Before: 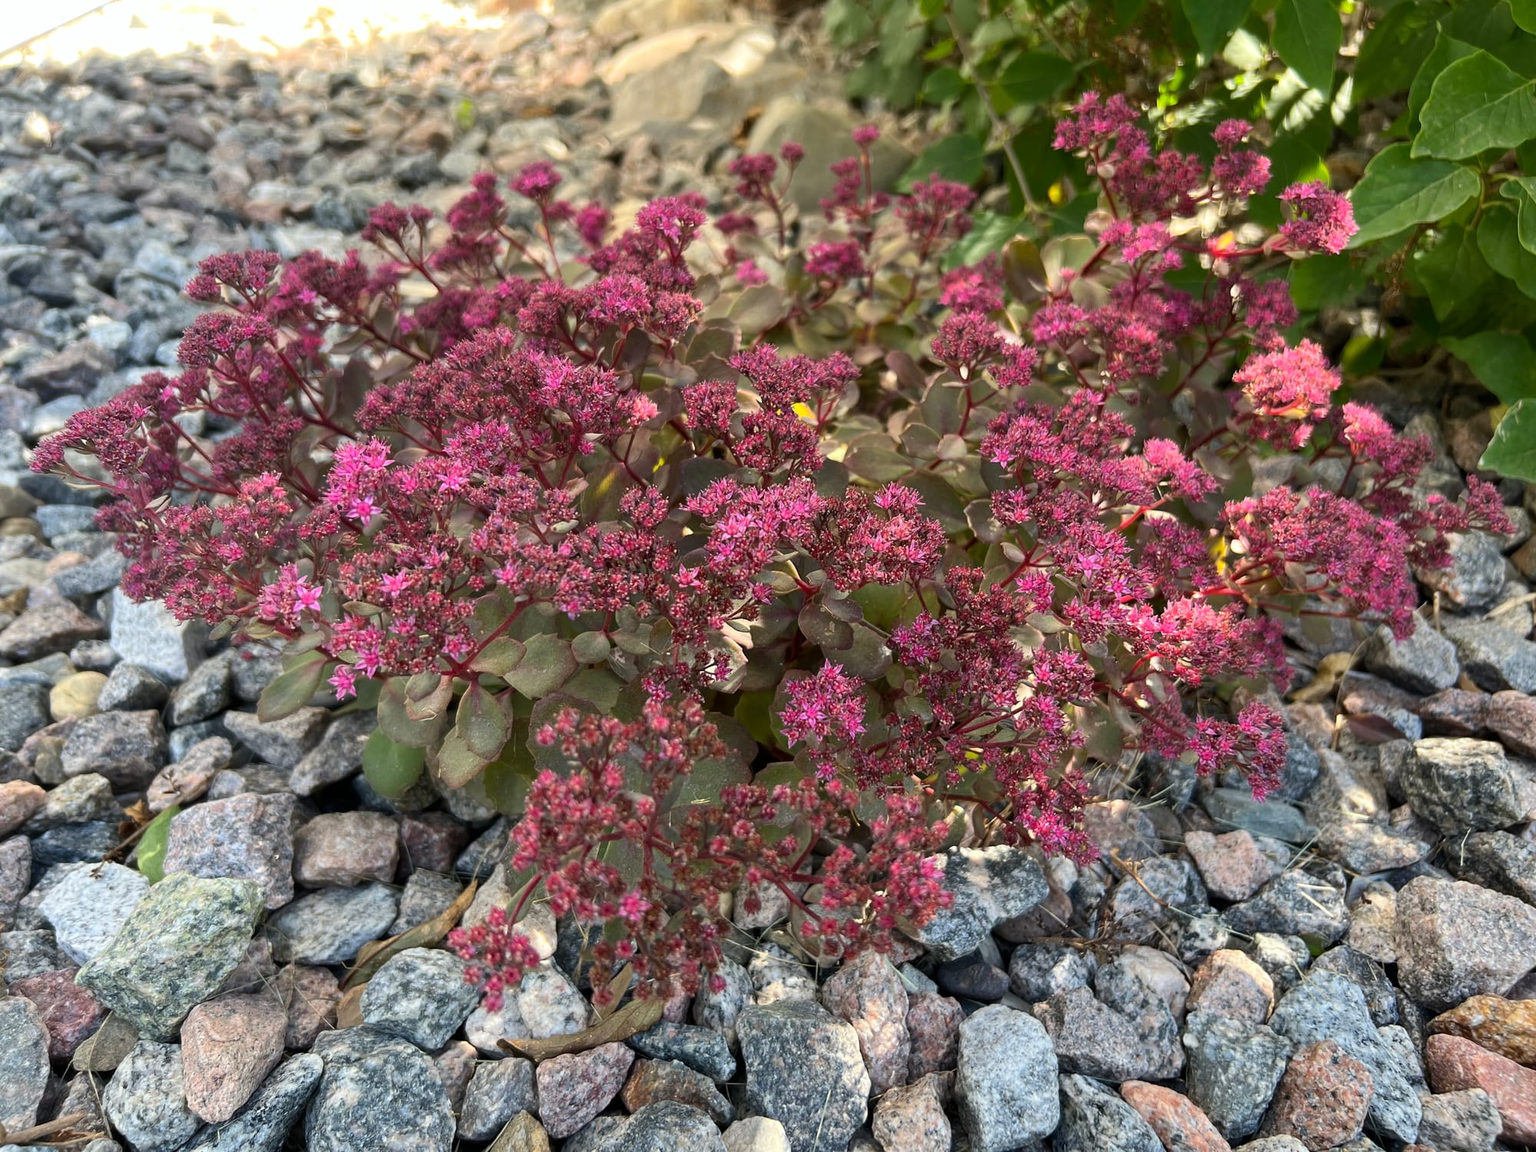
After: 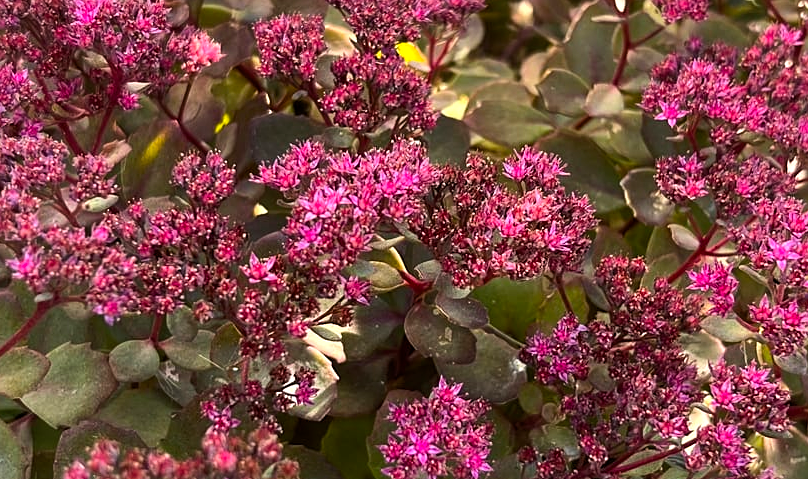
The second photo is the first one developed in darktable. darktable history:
tone equalizer: -8 EV -0.417 EV, -7 EV -0.389 EV, -6 EV -0.333 EV, -5 EV -0.222 EV, -3 EV 0.222 EV, -2 EV 0.333 EV, -1 EV 0.389 EV, +0 EV 0.417 EV, edges refinement/feathering 500, mask exposure compensation -1.57 EV, preserve details no
sharpen: amount 0.2
crop: left 31.751%, top 32.172%, right 27.8%, bottom 35.83%
color balance rgb: perceptual saturation grading › global saturation 20%, global vibrance 20%
